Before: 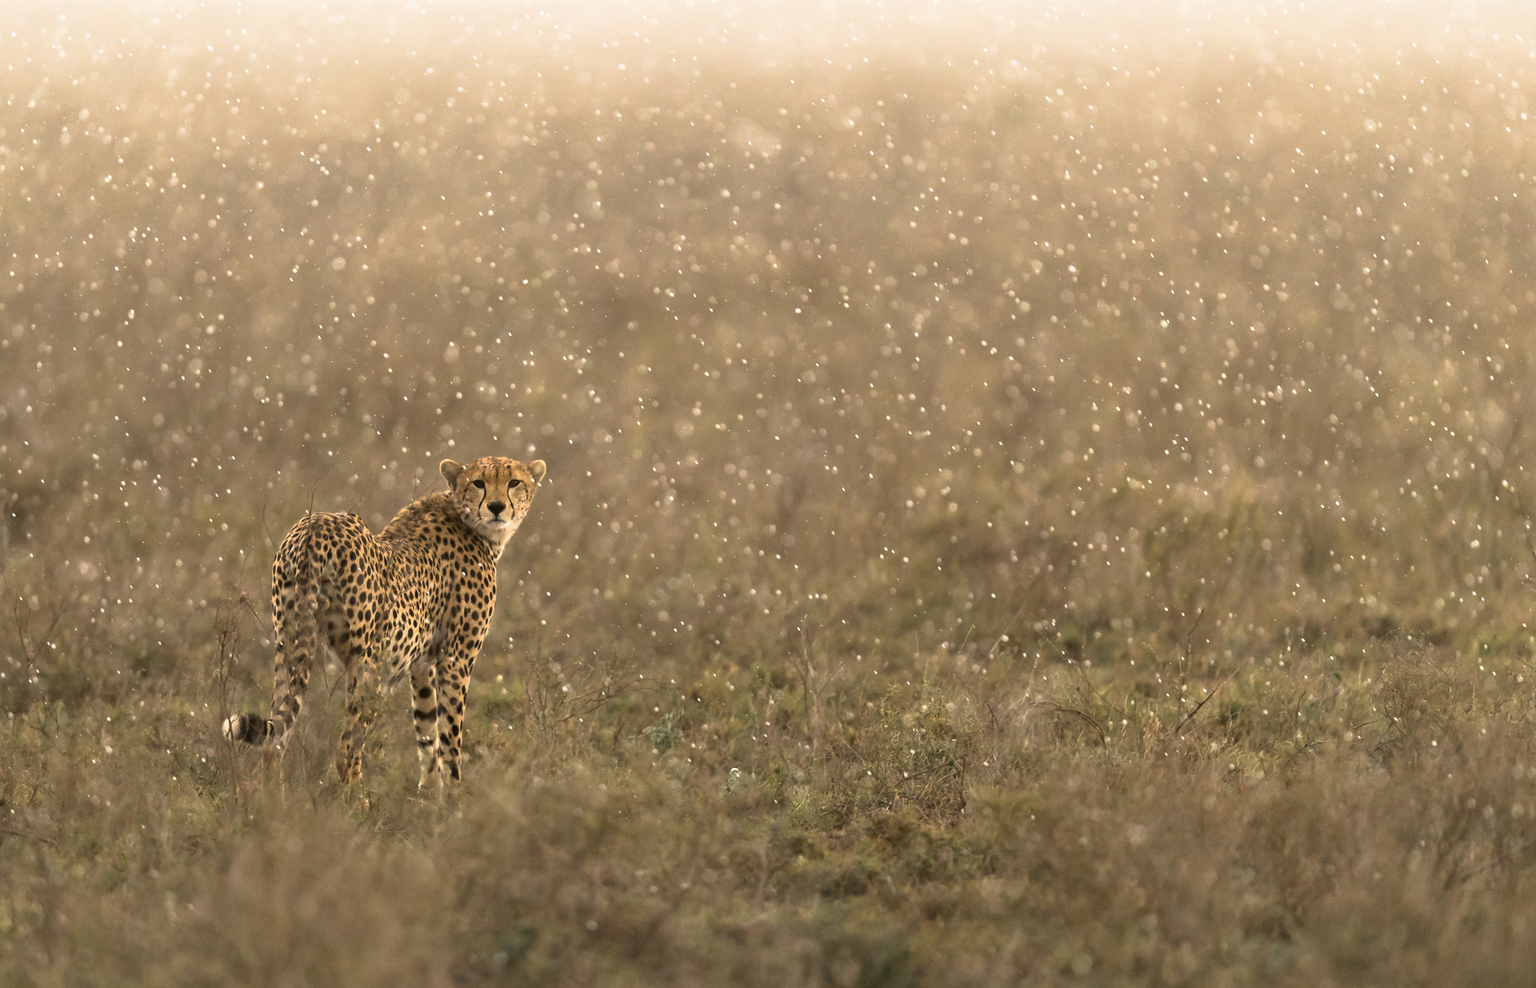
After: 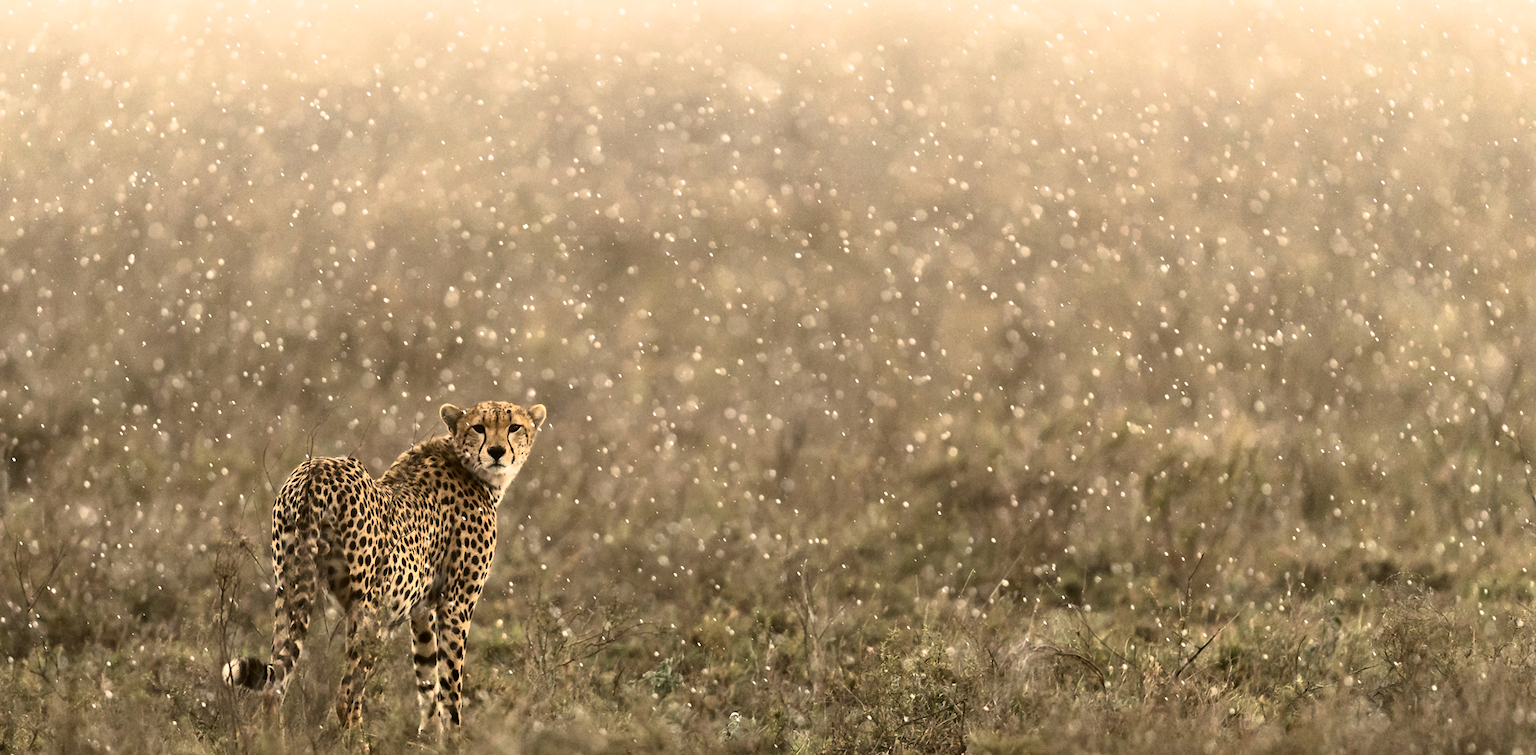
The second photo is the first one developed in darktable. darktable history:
crop: top 5.662%, bottom 17.799%
contrast brightness saturation: contrast 0.297
